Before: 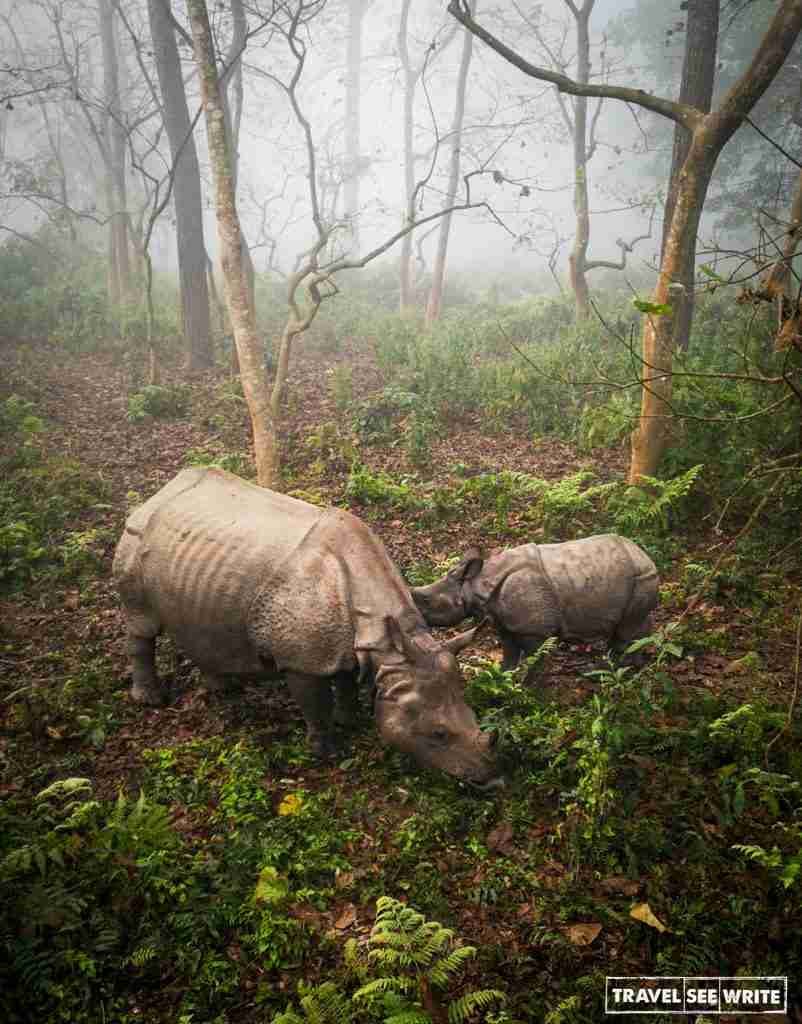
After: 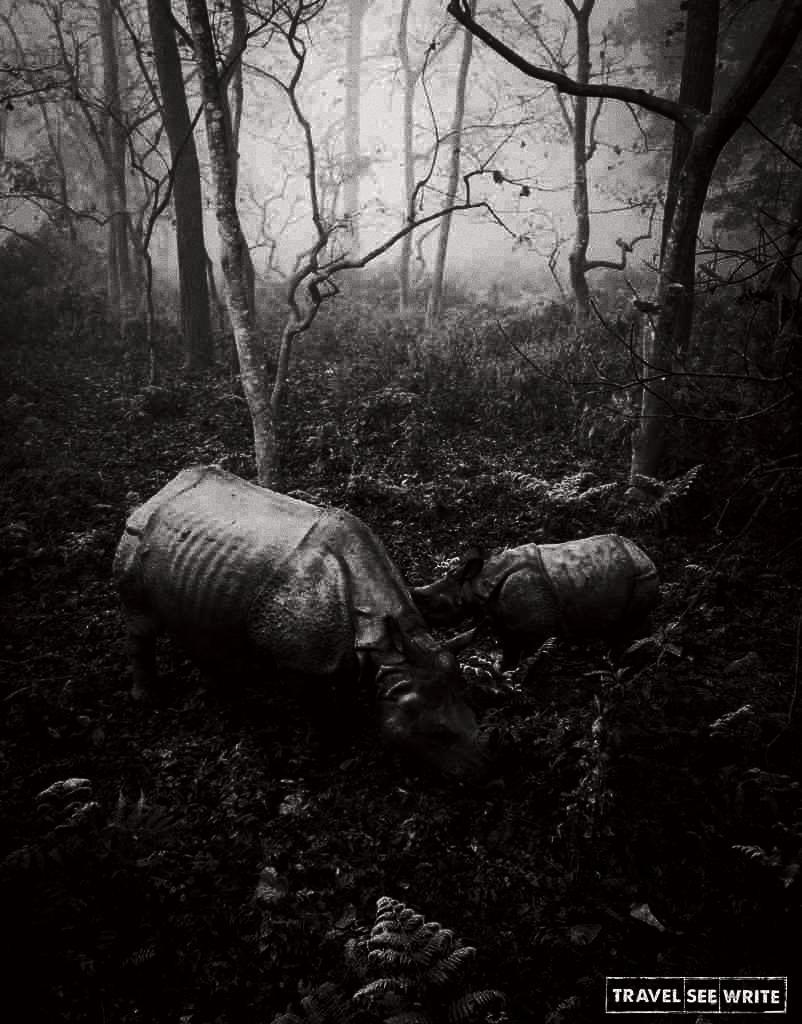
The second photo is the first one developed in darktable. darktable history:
color correction: highlights a* -0.137, highlights b* 0.137
grain: coarseness 0.09 ISO
tone curve: curves: ch0 [(0, 0) (0.239, 0.248) (0.508, 0.606) (0.828, 0.878) (1, 1)]; ch1 [(0, 0) (0.401, 0.42) (0.442, 0.47) (0.492, 0.498) (0.511, 0.516) (0.555, 0.586) (0.681, 0.739) (1, 1)]; ch2 [(0, 0) (0.411, 0.433) (0.5, 0.504) (0.545, 0.574) (1, 1)], color space Lab, independent channels, preserve colors none
contrast brightness saturation: contrast 0.02, brightness -1, saturation -1
